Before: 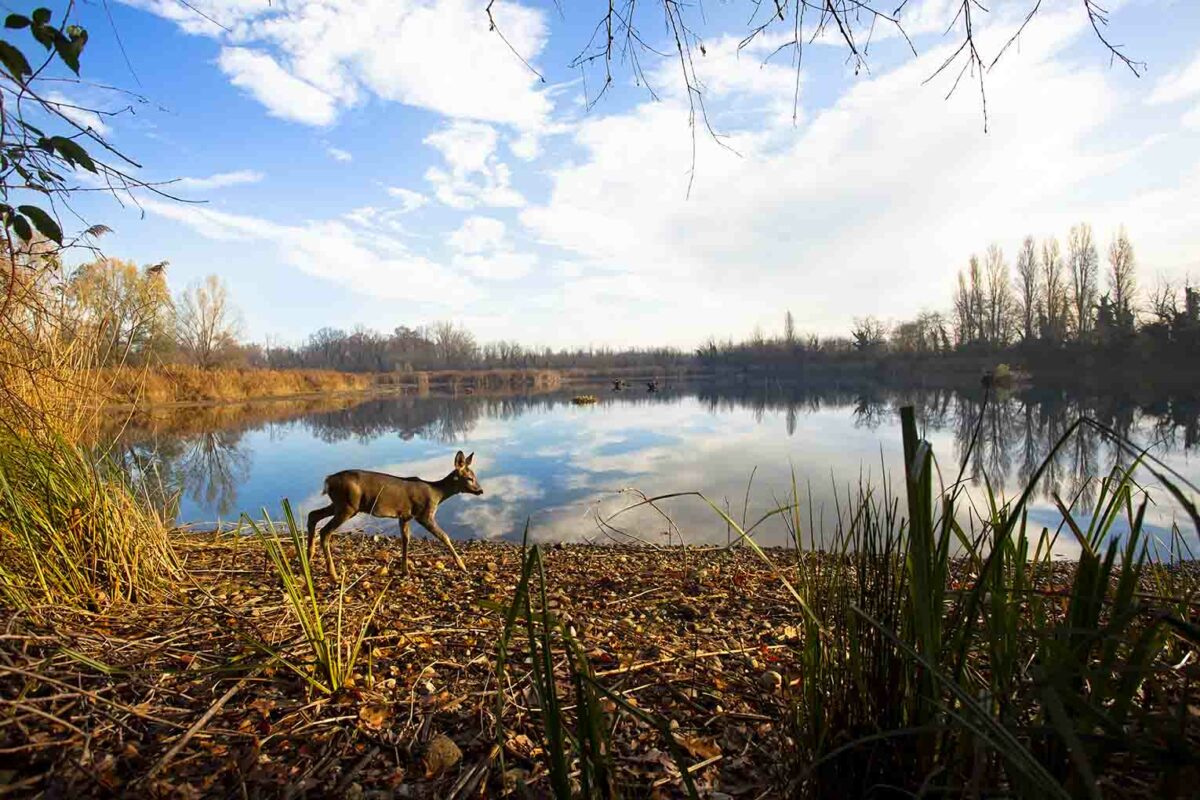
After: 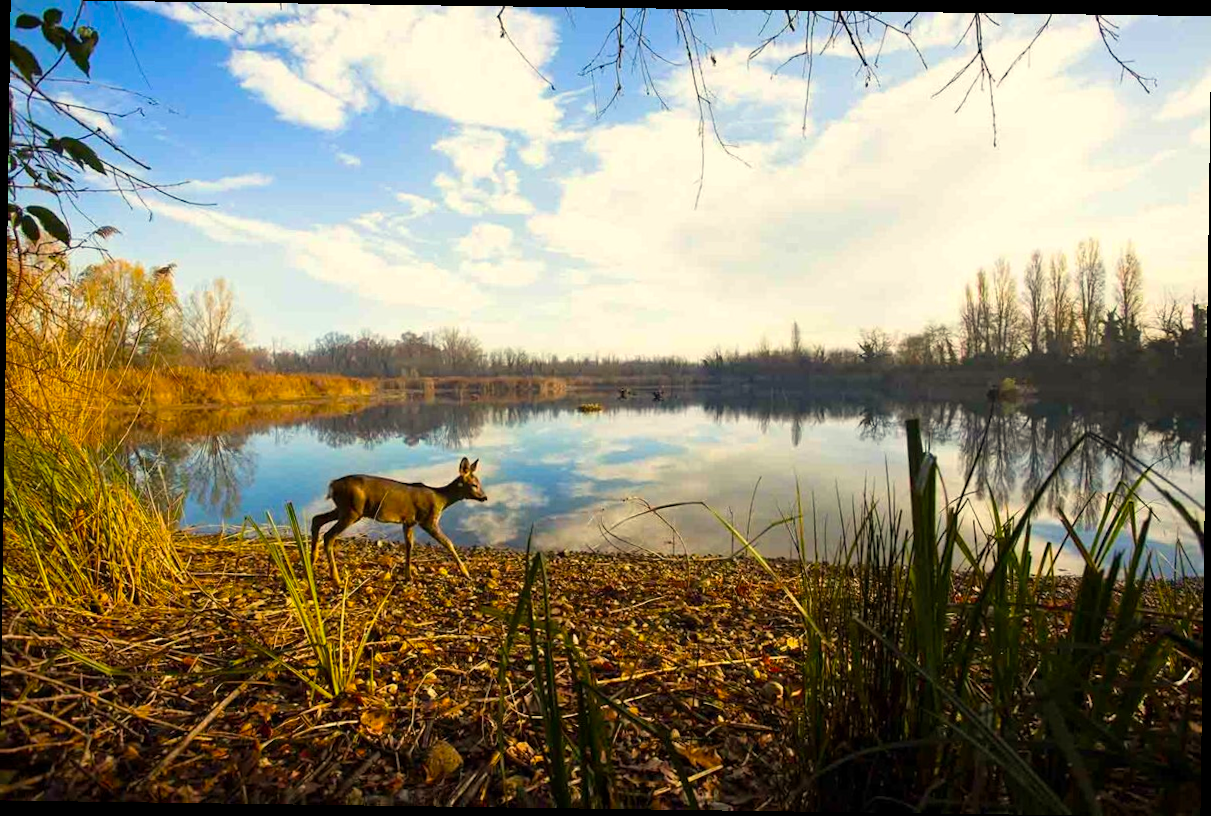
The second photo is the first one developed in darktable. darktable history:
rotate and perspective: rotation 0.8°, automatic cropping off
color balance rgb: perceptual saturation grading › global saturation 30%, global vibrance 10%
white balance: red 1.029, blue 0.92
